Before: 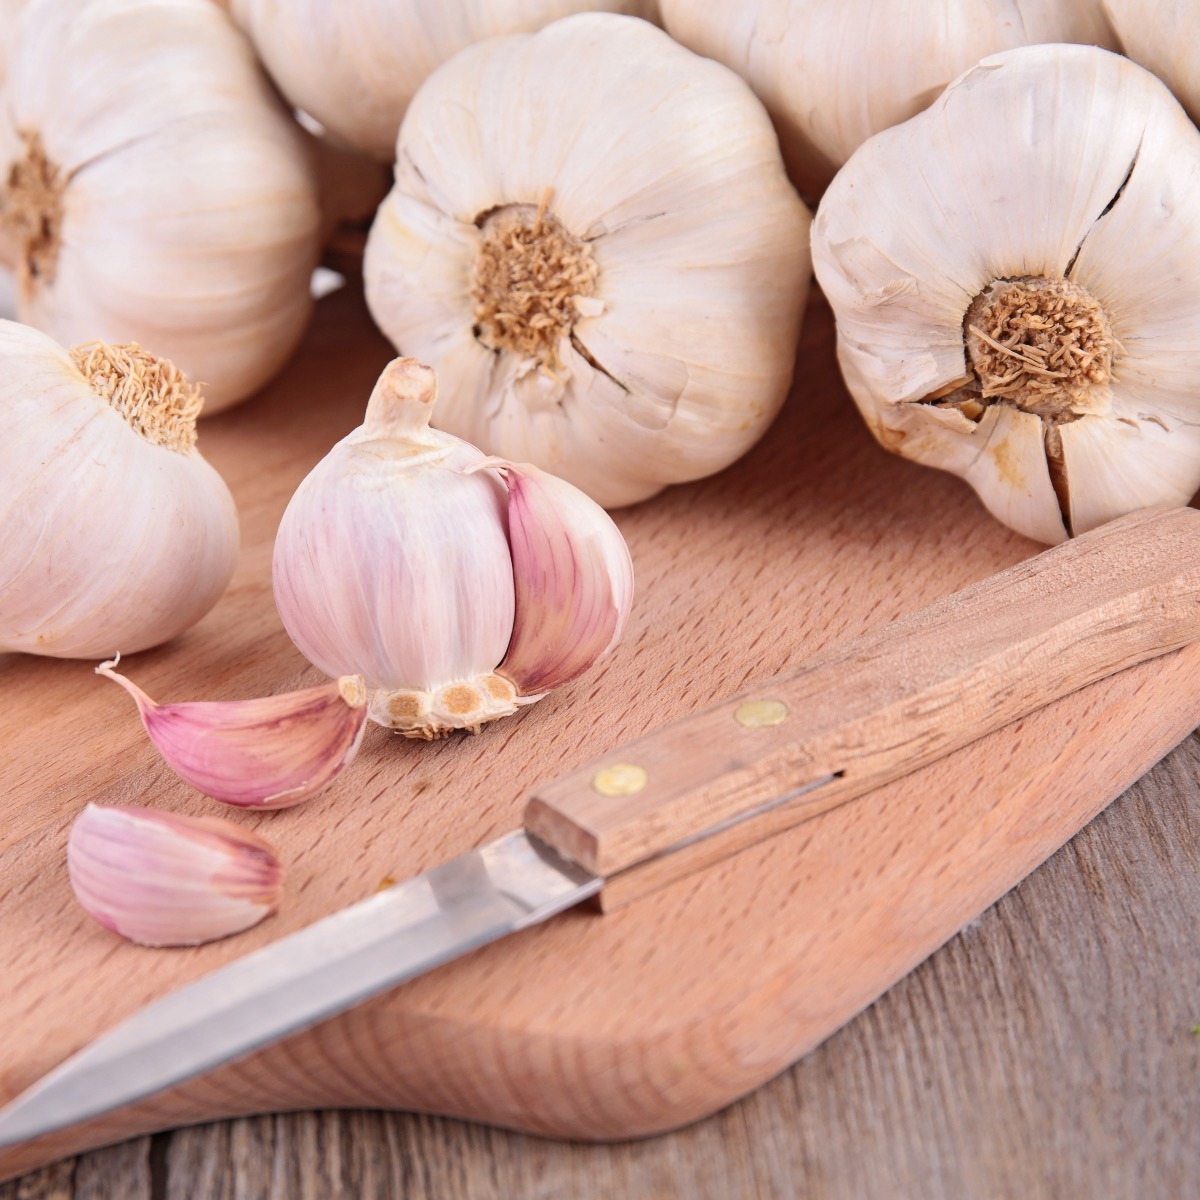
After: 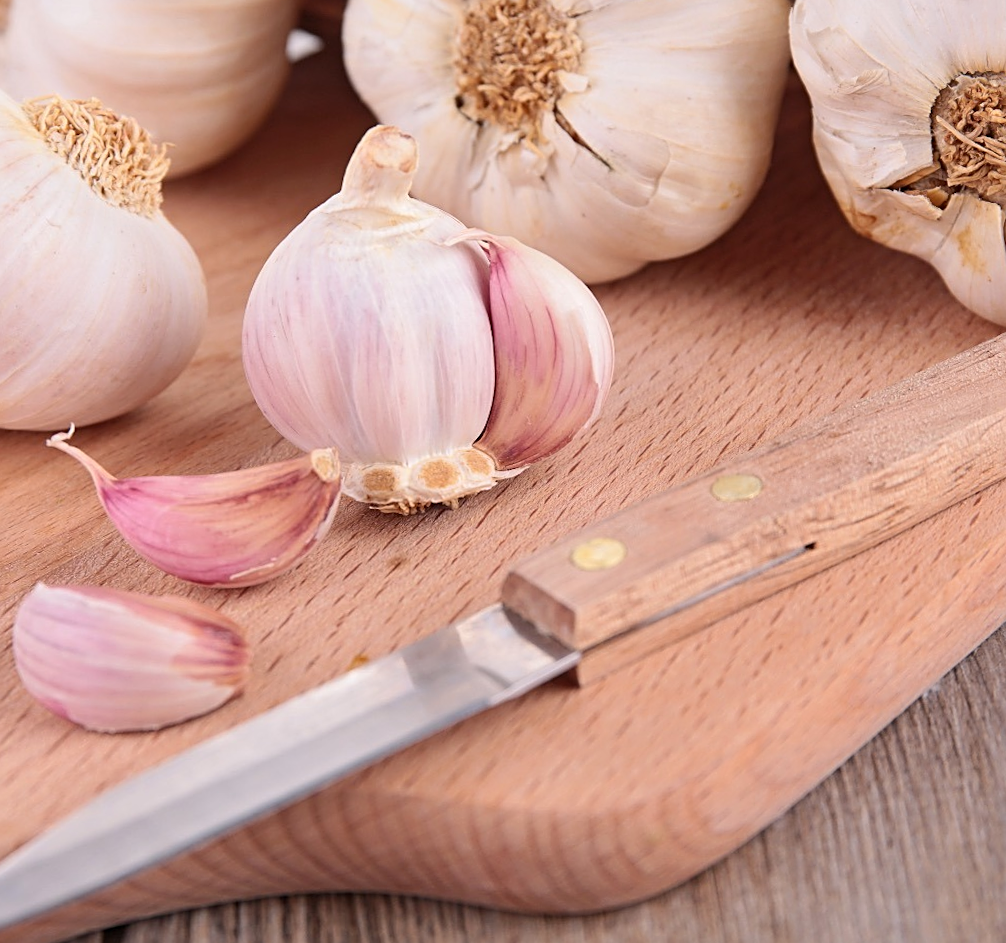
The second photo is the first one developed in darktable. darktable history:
crop and rotate: left 4.842%, top 15.51%, right 10.668%
rotate and perspective: rotation 0.679°, lens shift (horizontal) 0.136, crop left 0.009, crop right 0.991, crop top 0.078, crop bottom 0.95
sharpen: on, module defaults
